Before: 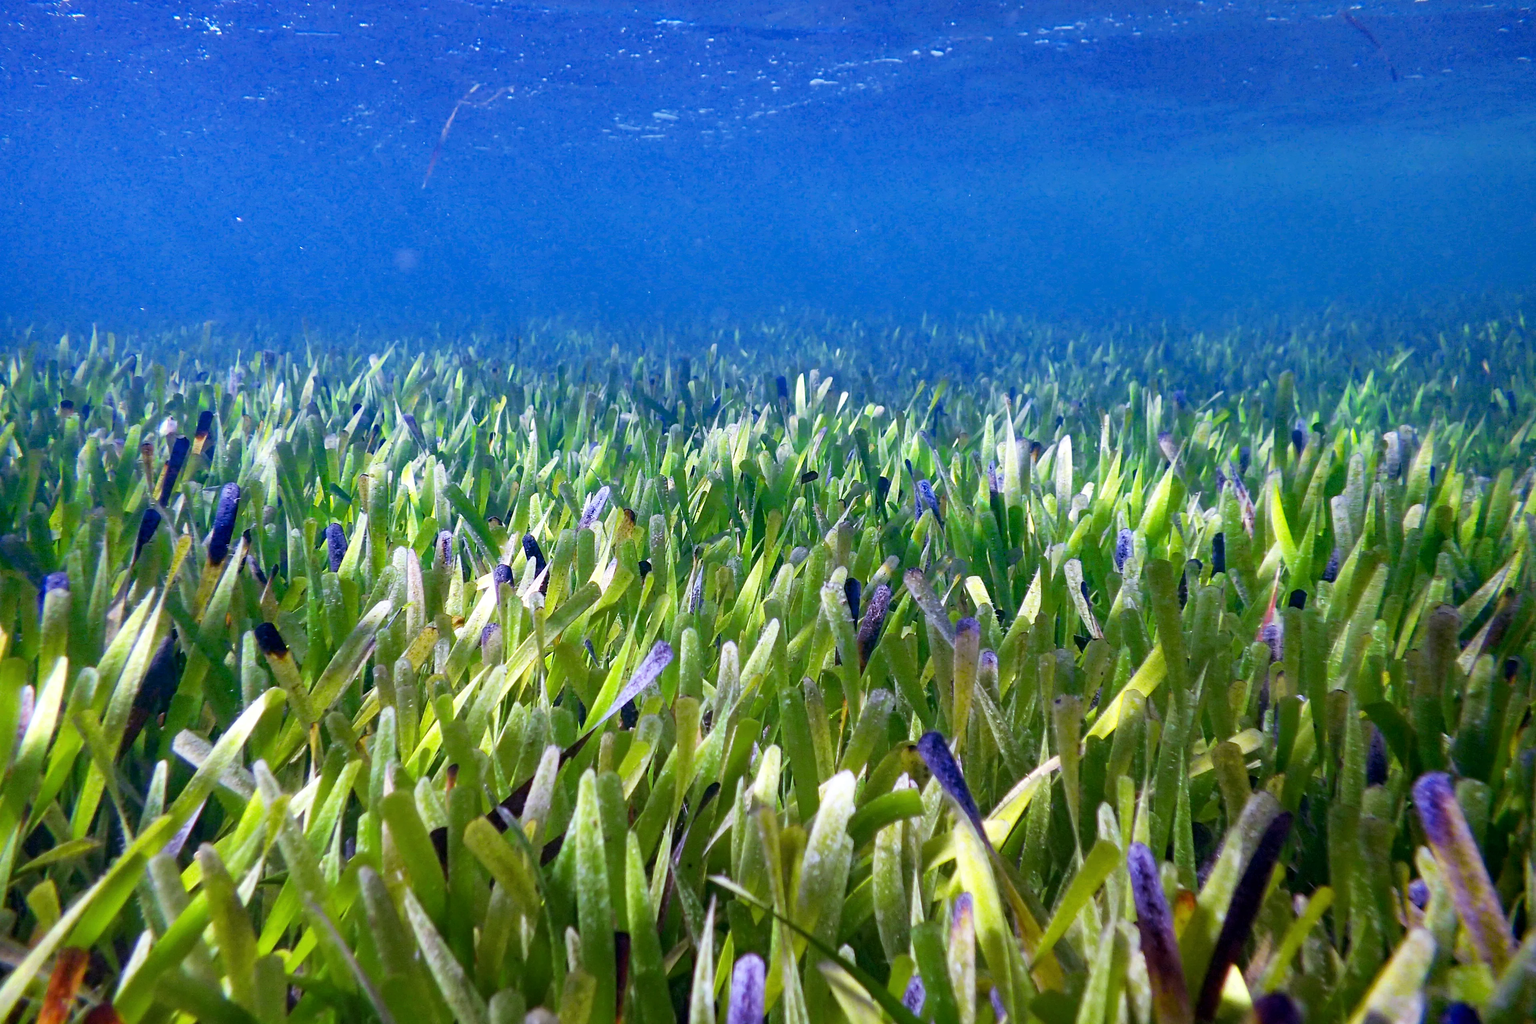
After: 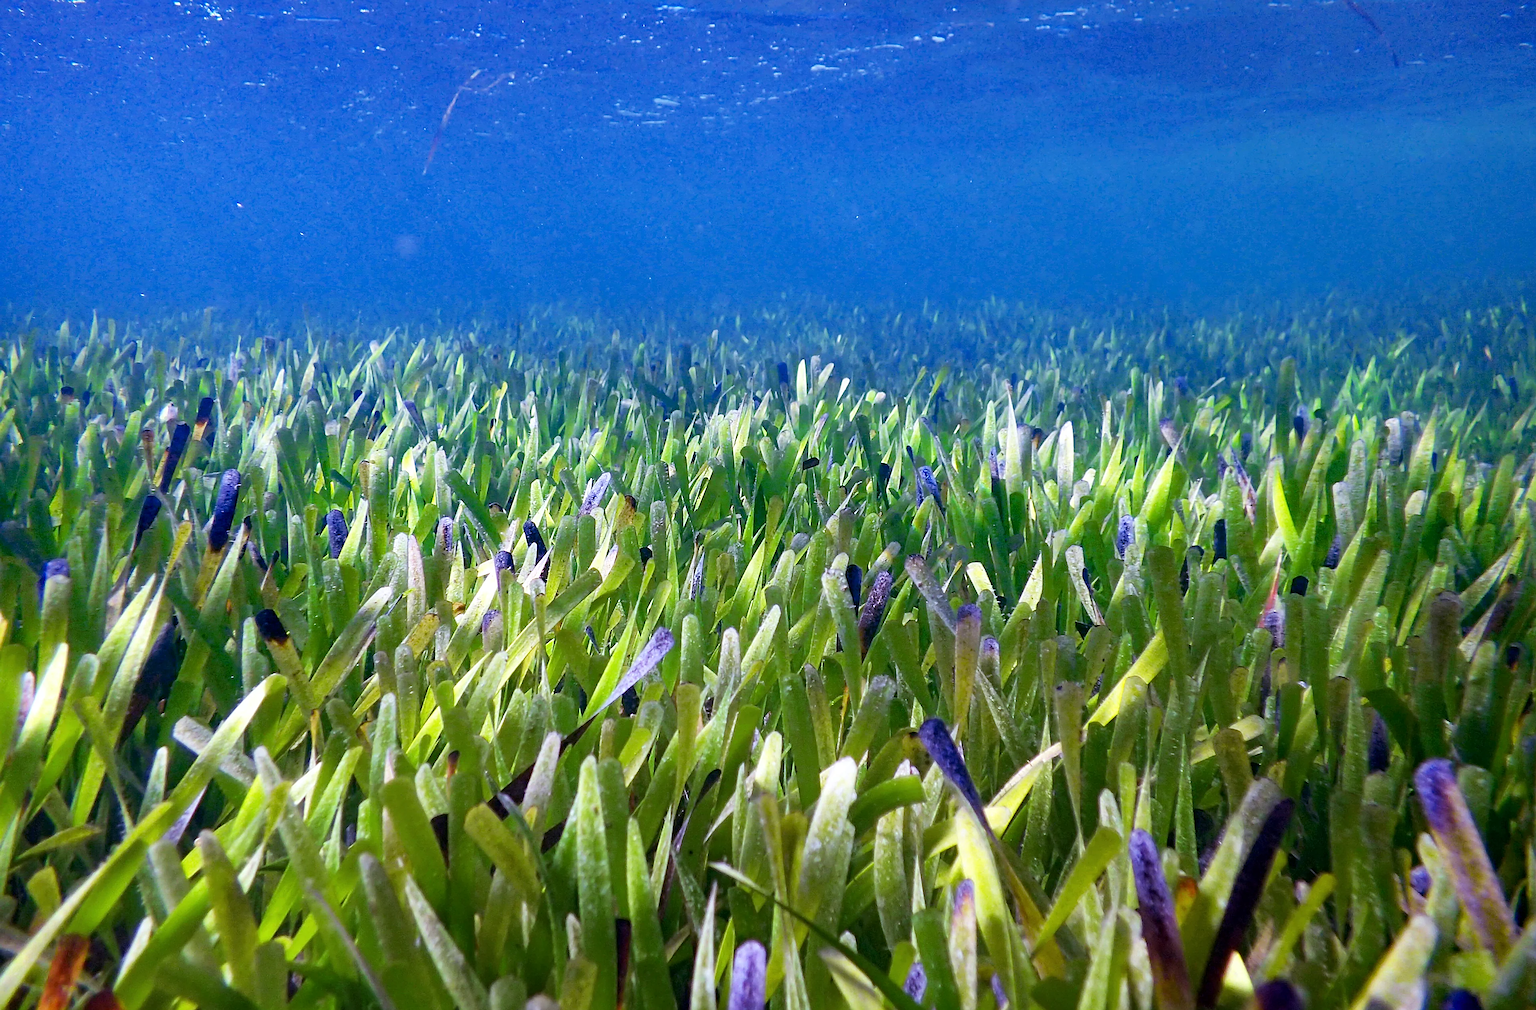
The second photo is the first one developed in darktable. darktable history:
sharpen: on, module defaults
crop: top 1.427%, right 0.091%
